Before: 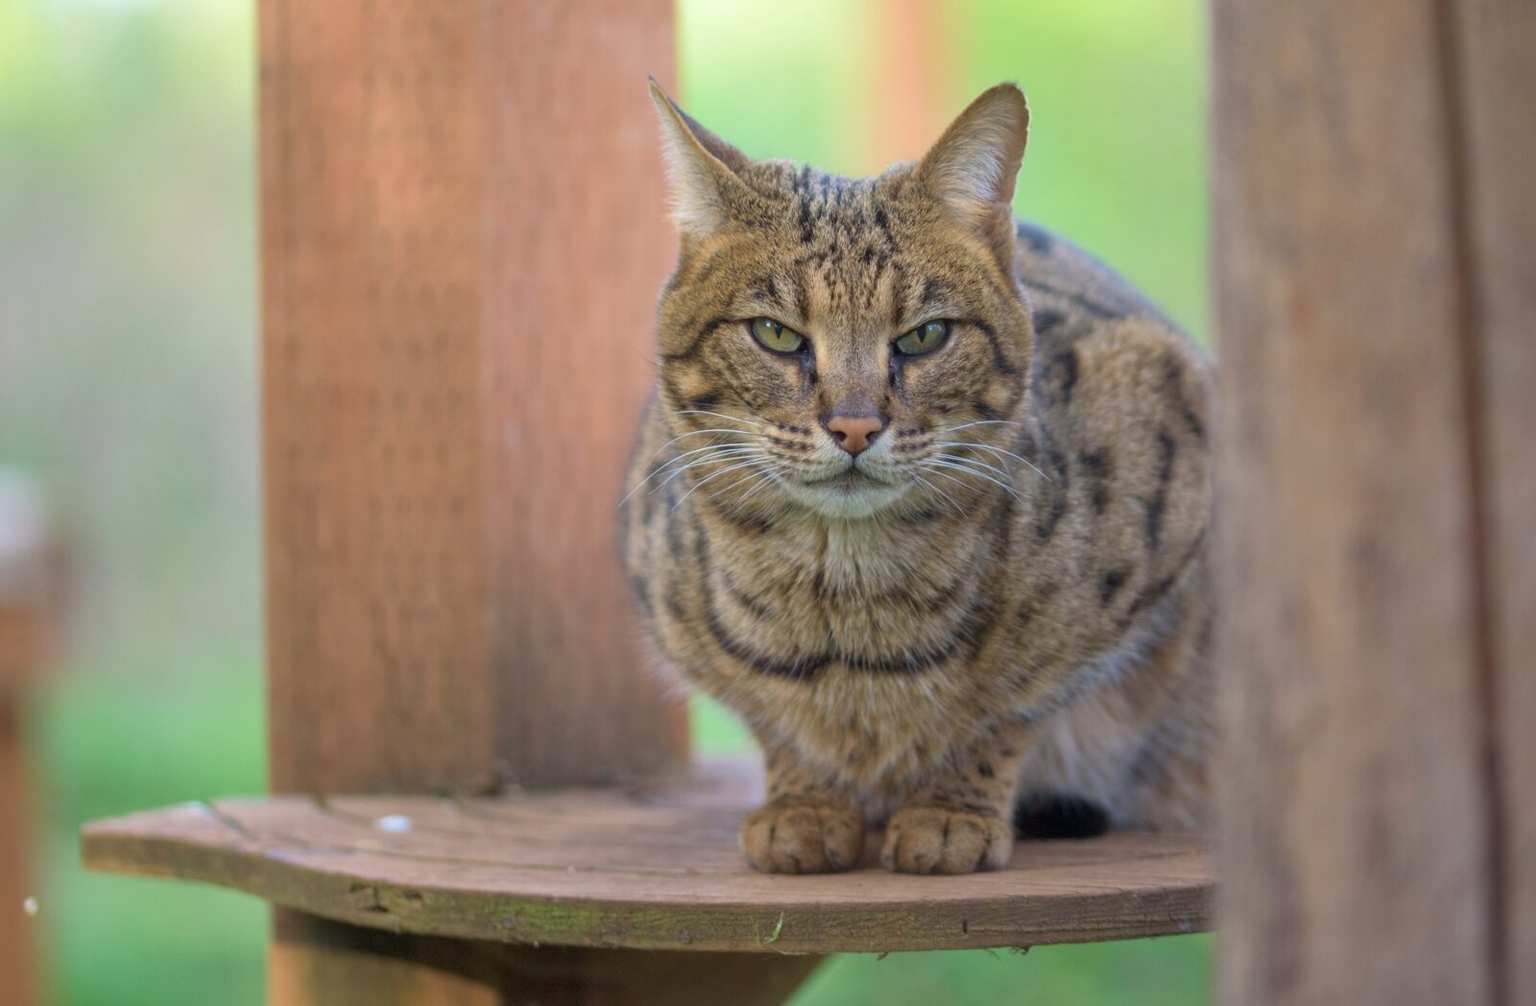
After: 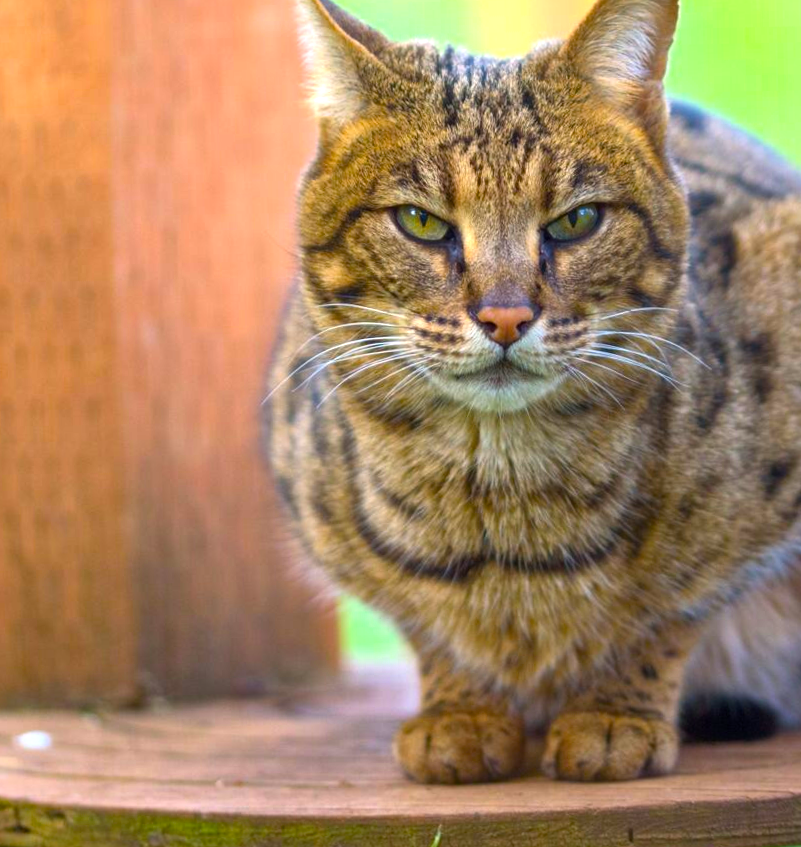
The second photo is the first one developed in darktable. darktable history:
crop and rotate: angle 0.02°, left 24.353%, top 13.219%, right 26.156%, bottom 8.224%
exposure: exposure 0.258 EV, compensate highlight preservation false
levels: levels [0, 0.492, 0.984]
rotate and perspective: rotation -1.17°, automatic cropping off
color balance rgb: linear chroma grading › global chroma 9%, perceptual saturation grading › global saturation 36%, perceptual saturation grading › shadows 35%, perceptual brilliance grading › global brilliance 15%, perceptual brilliance grading › shadows -35%, global vibrance 15%
